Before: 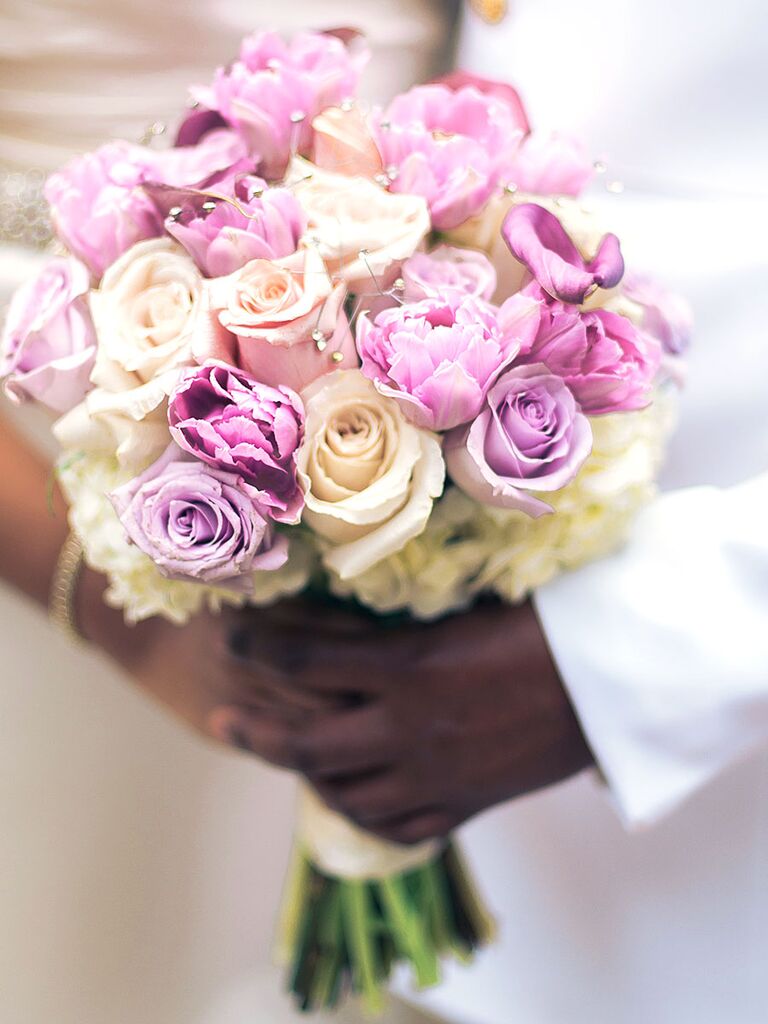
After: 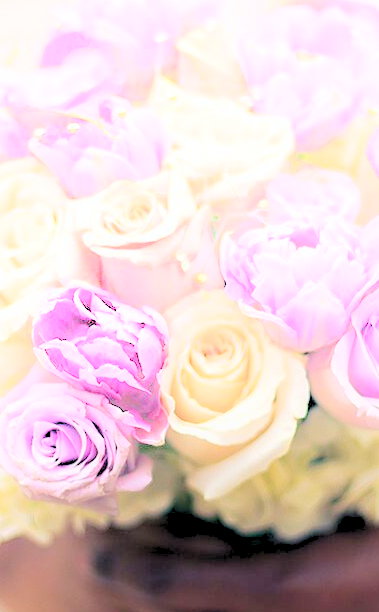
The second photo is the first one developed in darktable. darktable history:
exposure: exposure -0.181 EV, compensate highlight preservation false
levels: black 0.061%, levels [0.072, 0.414, 0.976]
shadows and highlights: shadows -89.4, highlights 89.84, highlights color adjustment 78.48%, soften with gaussian
crop: left 17.822%, top 7.805%, right 32.781%, bottom 32.401%
